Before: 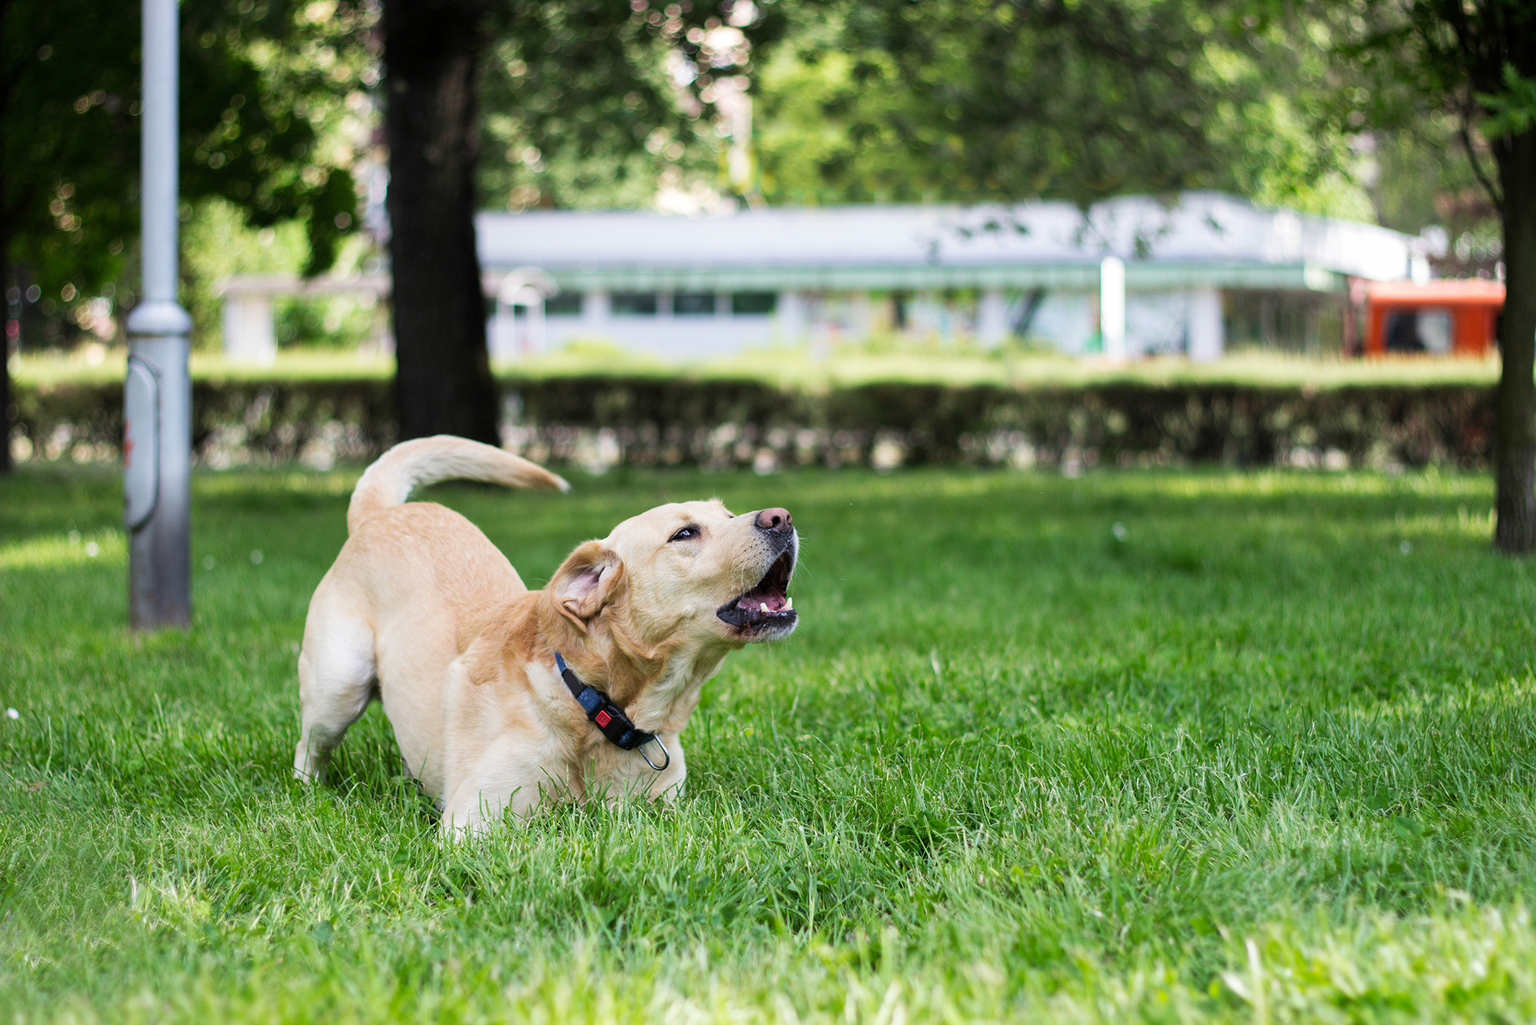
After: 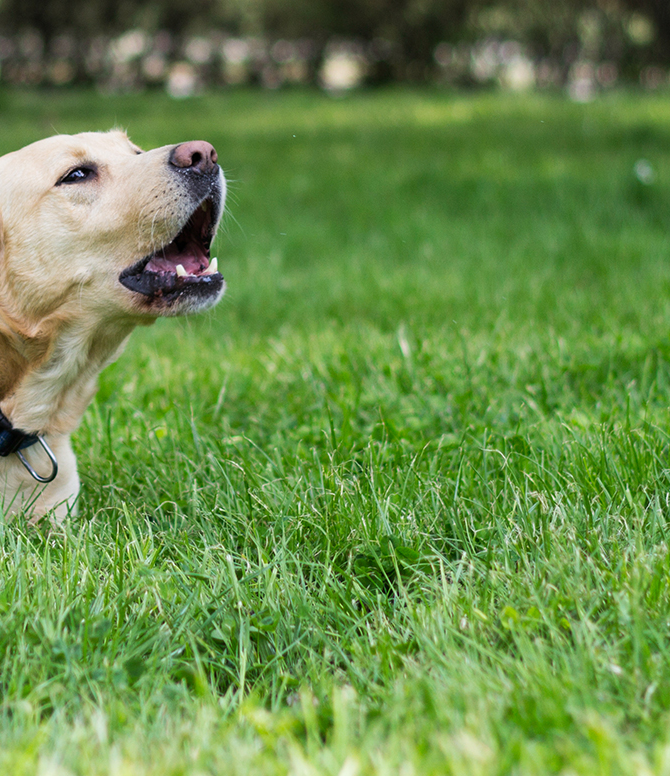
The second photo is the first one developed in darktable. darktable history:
crop: left 40.724%, top 39.035%, right 25.767%, bottom 2.76%
